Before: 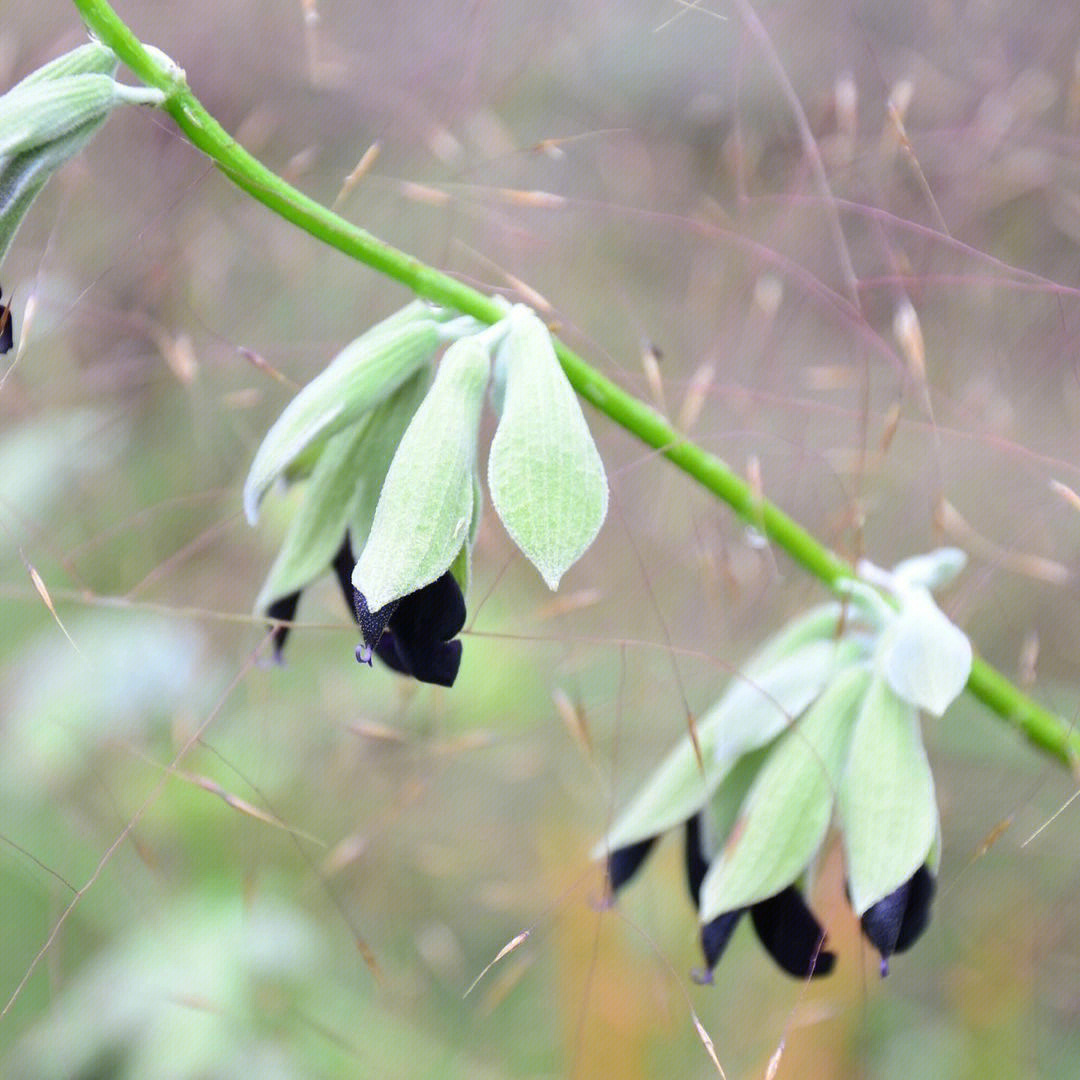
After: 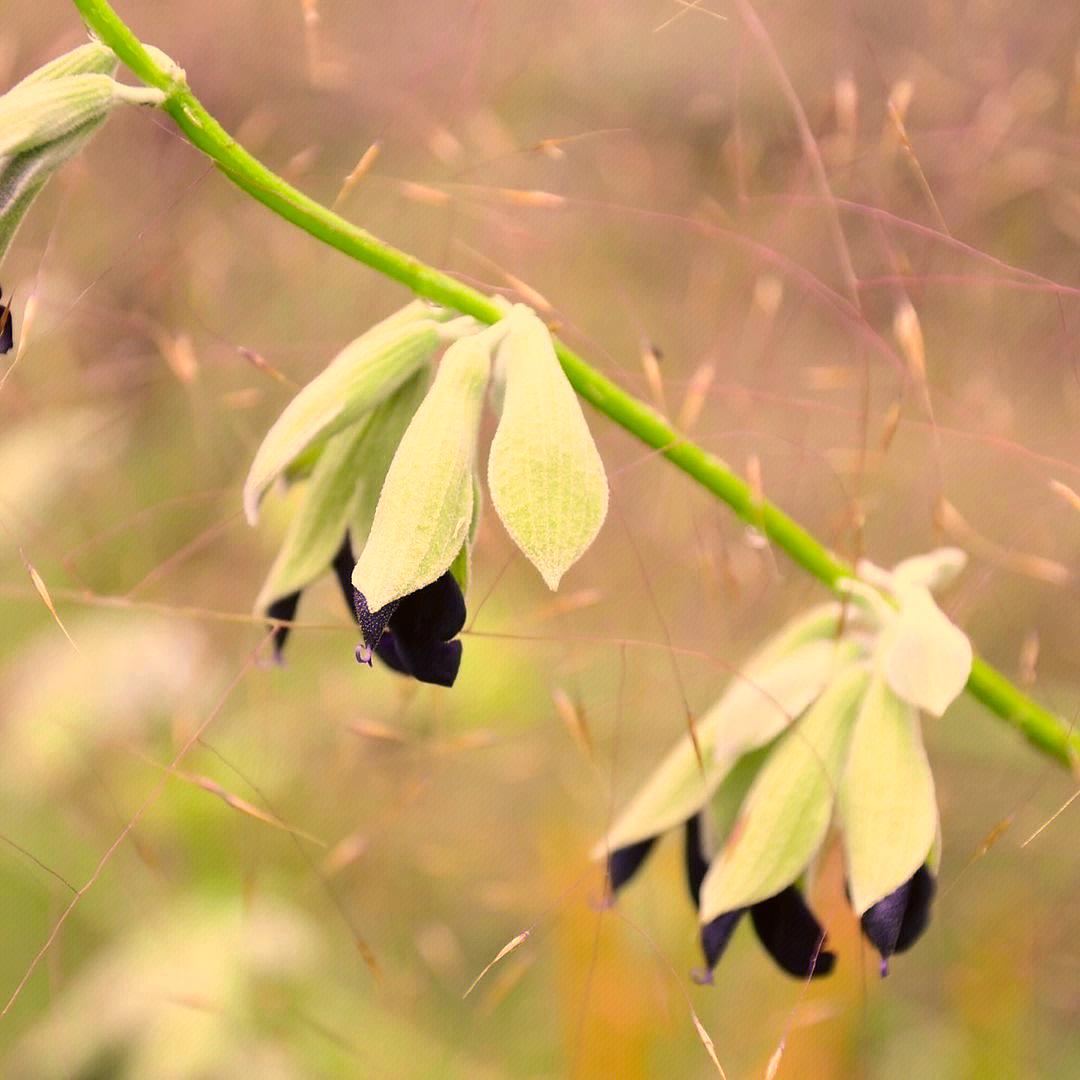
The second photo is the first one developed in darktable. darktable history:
color correction: highlights a* 17.94, highlights b* 35.39, shadows a* 1.48, shadows b* 6.42, saturation 1.01
sharpen: radius 1, threshold 1
